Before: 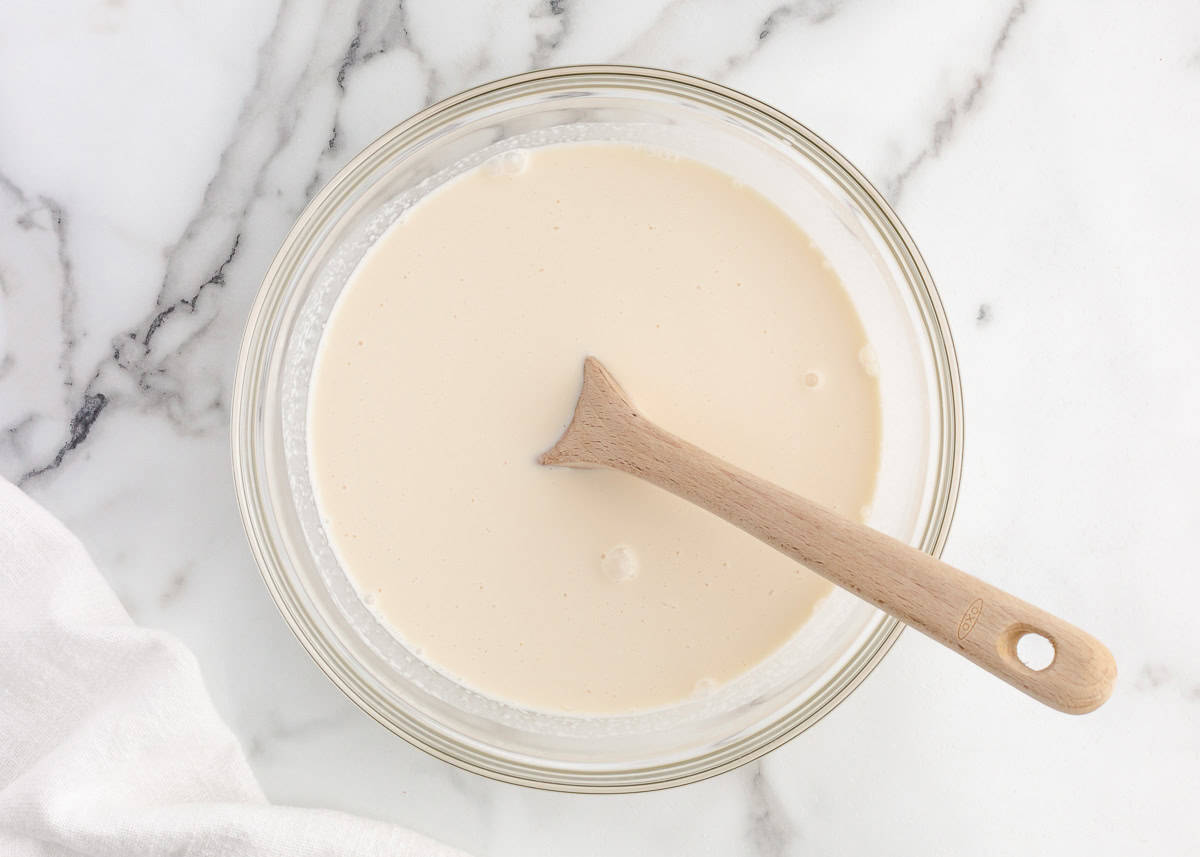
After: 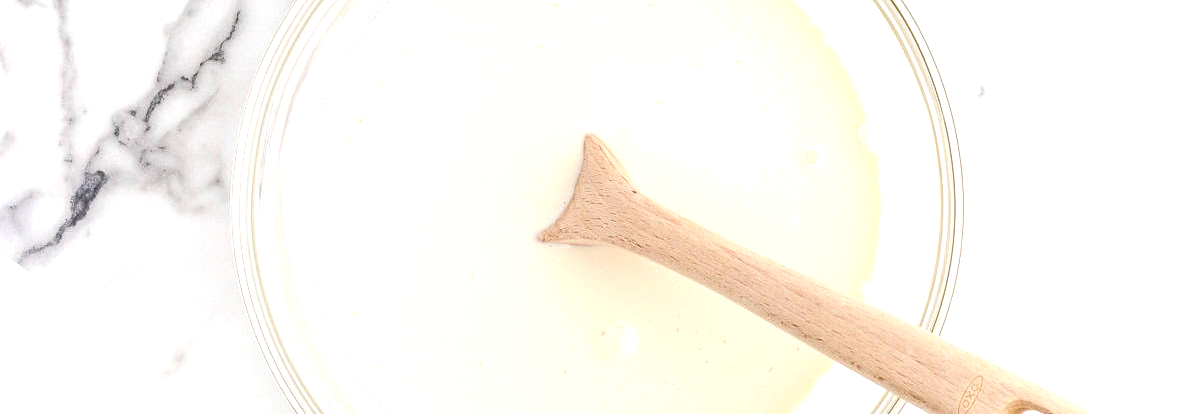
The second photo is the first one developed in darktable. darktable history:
crop and rotate: top 26.056%, bottom 25.543%
exposure: black level correction 0, exposure 0.7 EV, compensate exposure bias true, compensate highlight preservation false
